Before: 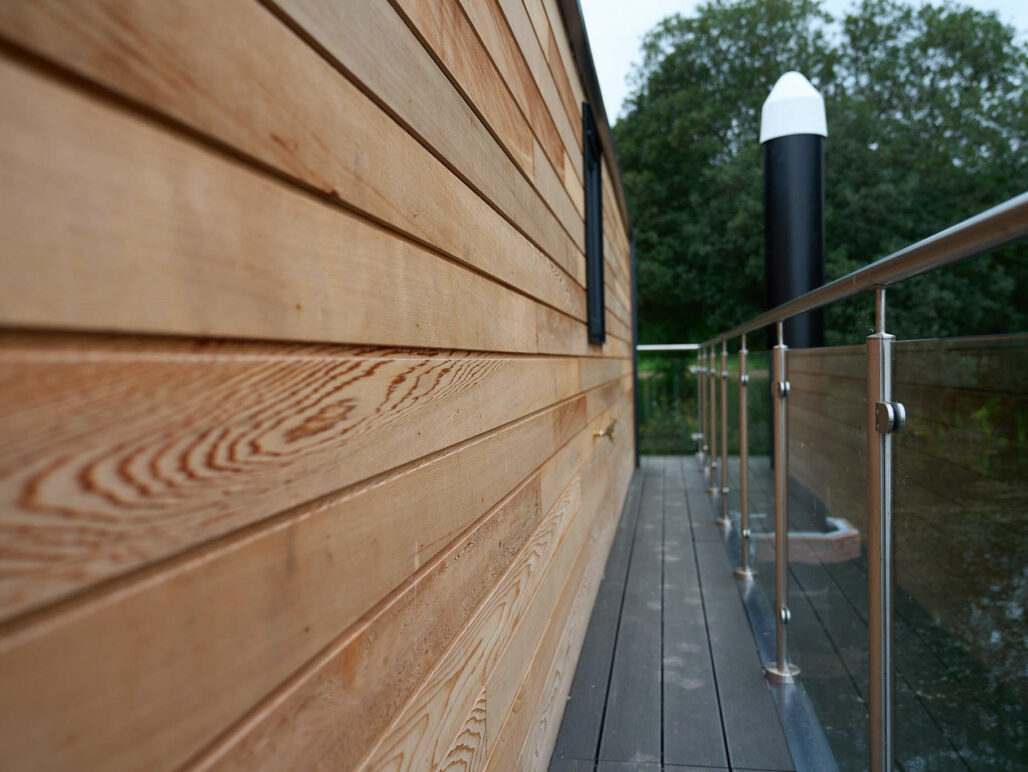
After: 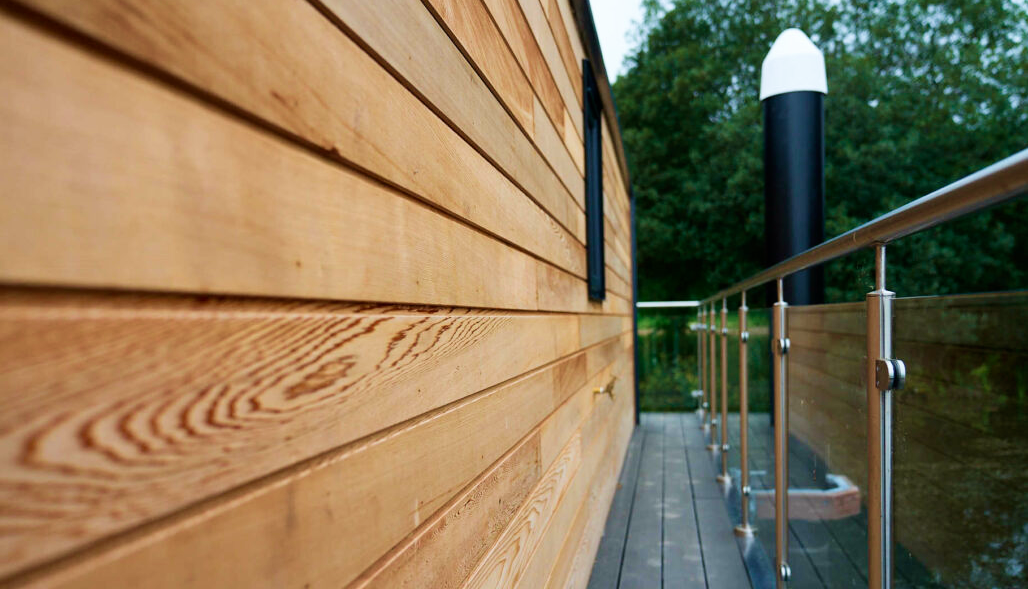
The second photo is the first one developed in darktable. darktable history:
crop: top 5.58%, bottom 18.015%
tone curve: curves: ch0 [(0, 0) (0.004, 0.001) (0.133, 0.112) (0.325, 0.362) (0.832, 0.893) (1, 1)], preserve colors none
velvia: strength 45.38%
